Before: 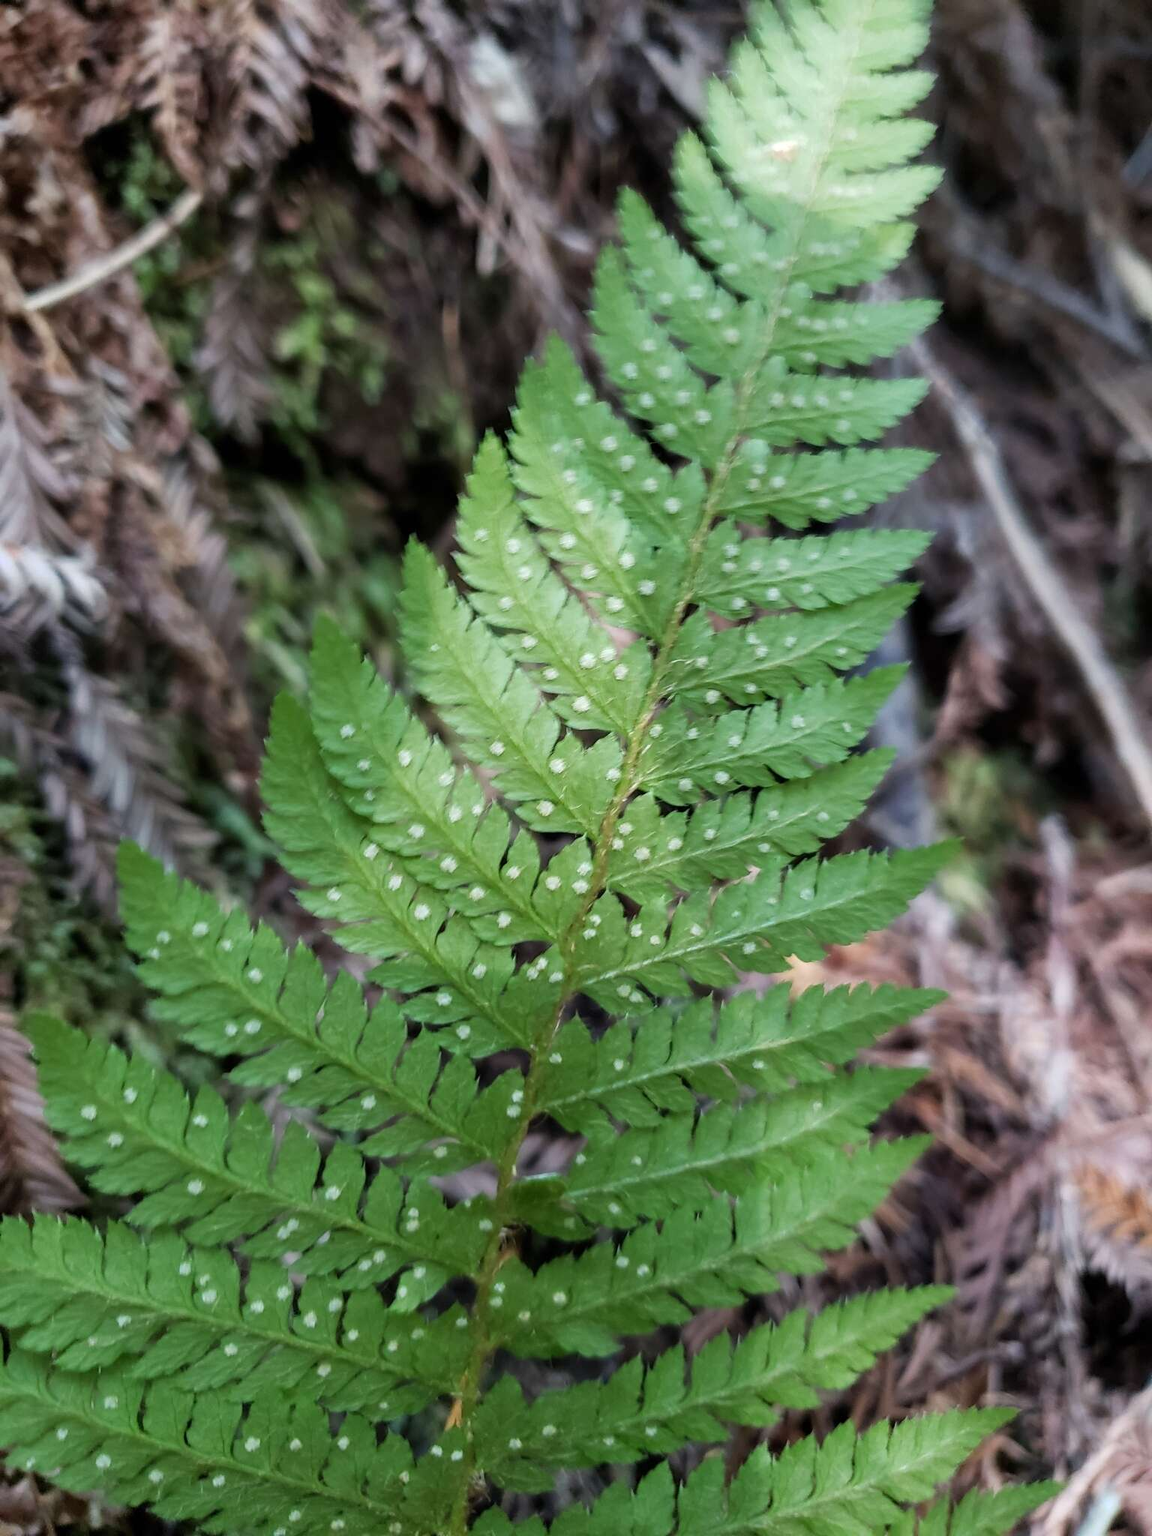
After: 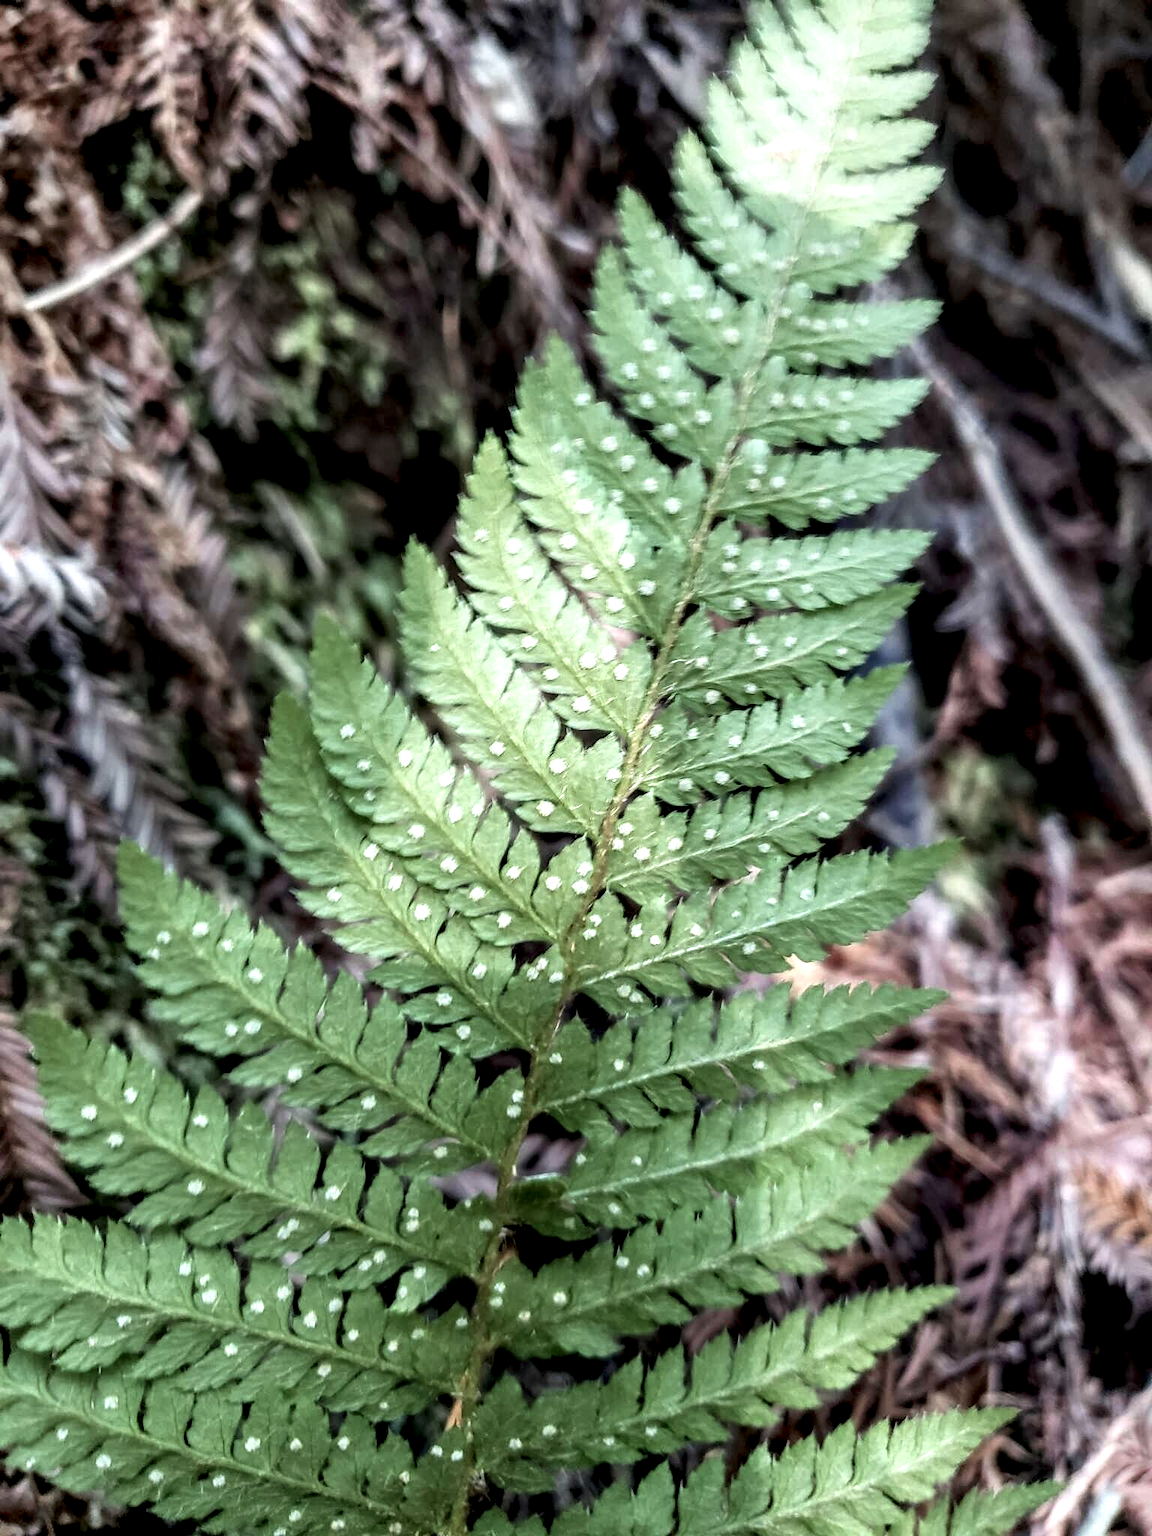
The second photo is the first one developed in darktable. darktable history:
color zones: curves: ch0 [(0, 0.473) (0.001, 0.473) (0.226, 0.548) (0.4, 0.589) (0.525, 0.54) (0.728, 0.403) (0.999, 0.473) (1, 0.473)]; ch1 [(0, 0.619) (0.001, 0.619) (0.234, 0.388) (0.4, 0.372) (0.528, 0.422) (0.732, 0.53) (0.999, 0.619) (1, 0.619)]; ch2 [(0, 0.547) (0.001, 0.547) (0.226, 0.45) (0.4, 0.525) (0.525, 0.585) (0.8, 0.511) (0.999, 0.547) (1, 0.547)]
local contrast: highlights 19%, detail 186%
